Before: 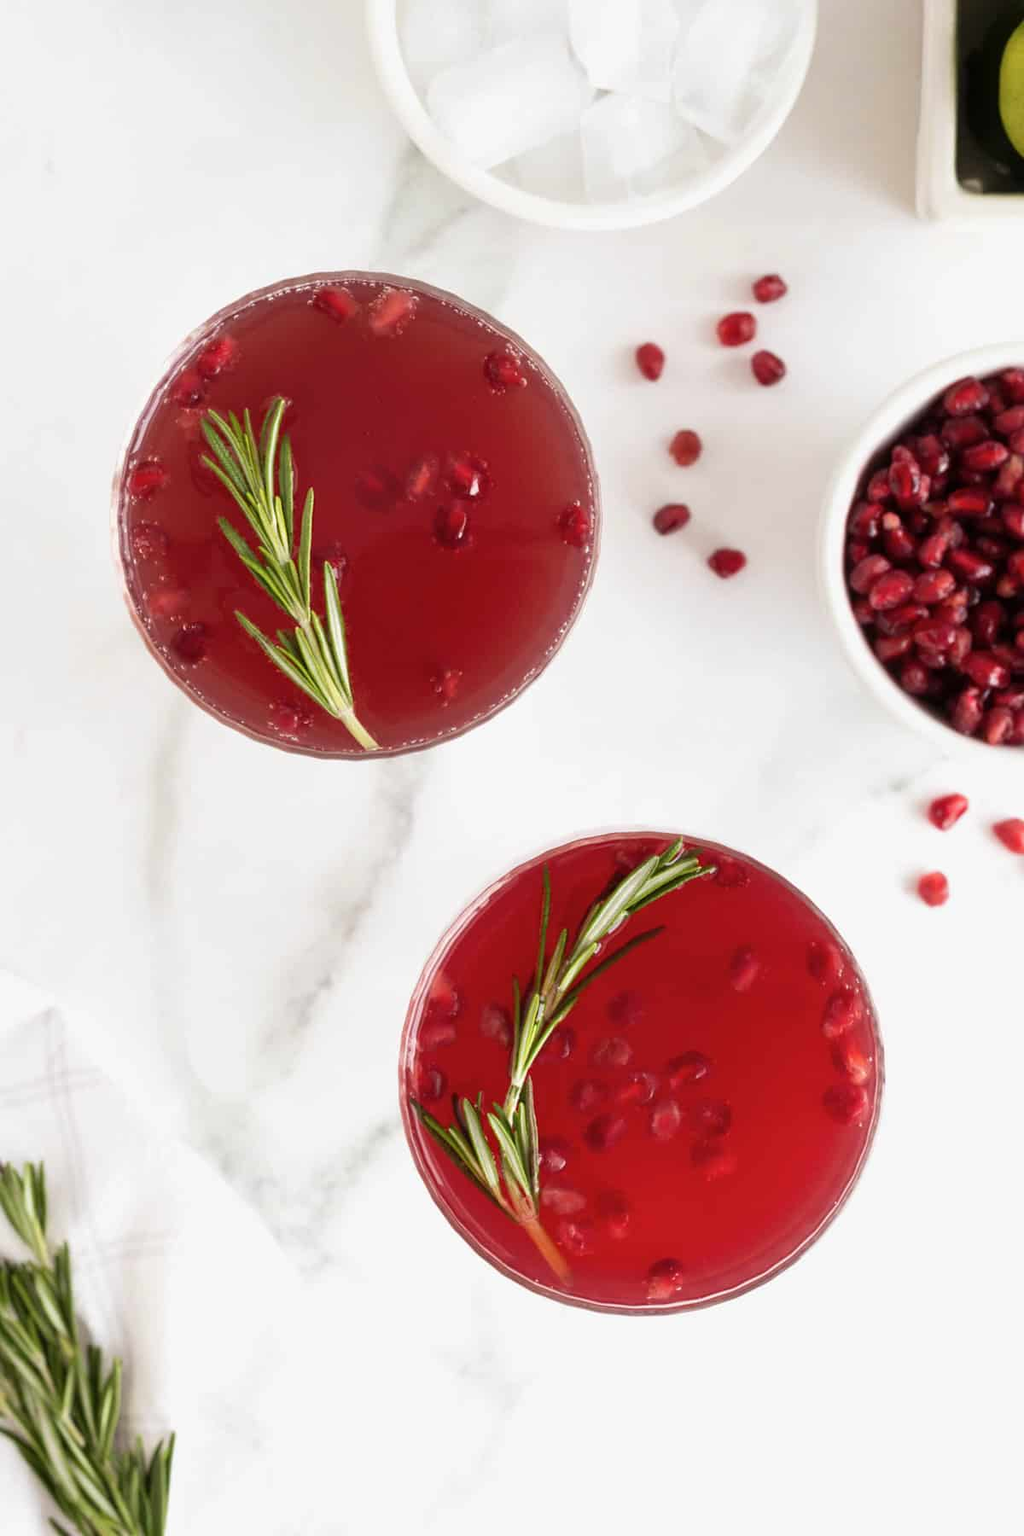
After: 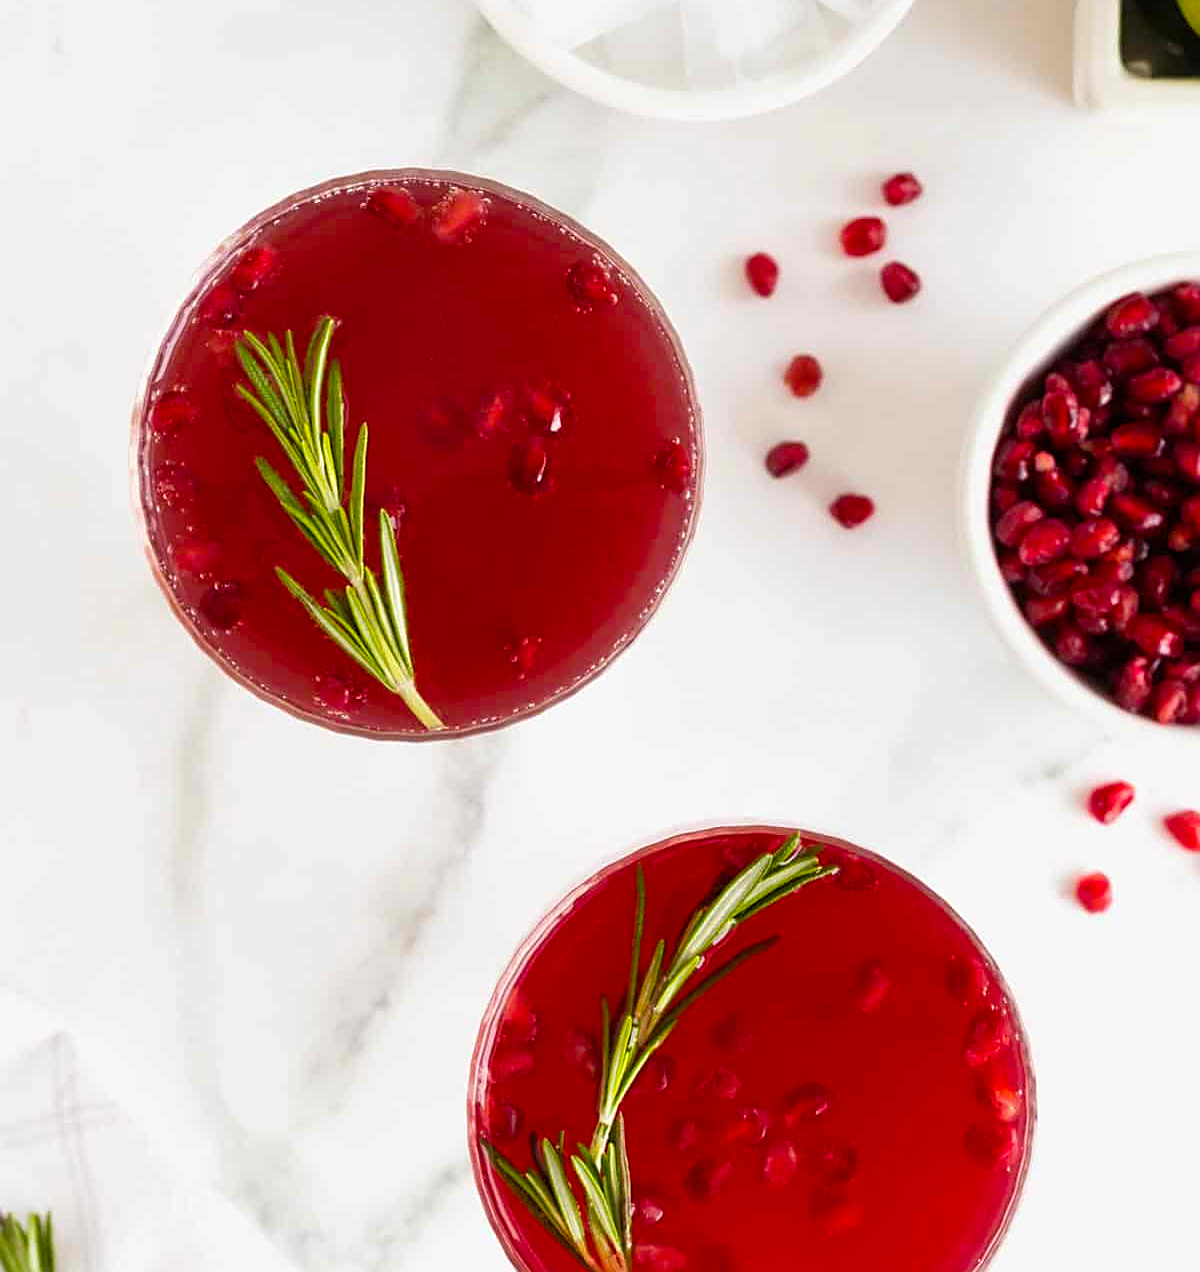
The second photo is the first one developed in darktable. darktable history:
sharpen: on, module defaults
color balance rgb: perceptual saturation grading › global saturation 40%, global vibrance 15%
crop and rotate: top 8.293%, bottom 20.996%
tone equalizer: -7 EV 0.13 EV, smoothing diameter 25%, edges refinement/feathering 10, preserve details guided filter
